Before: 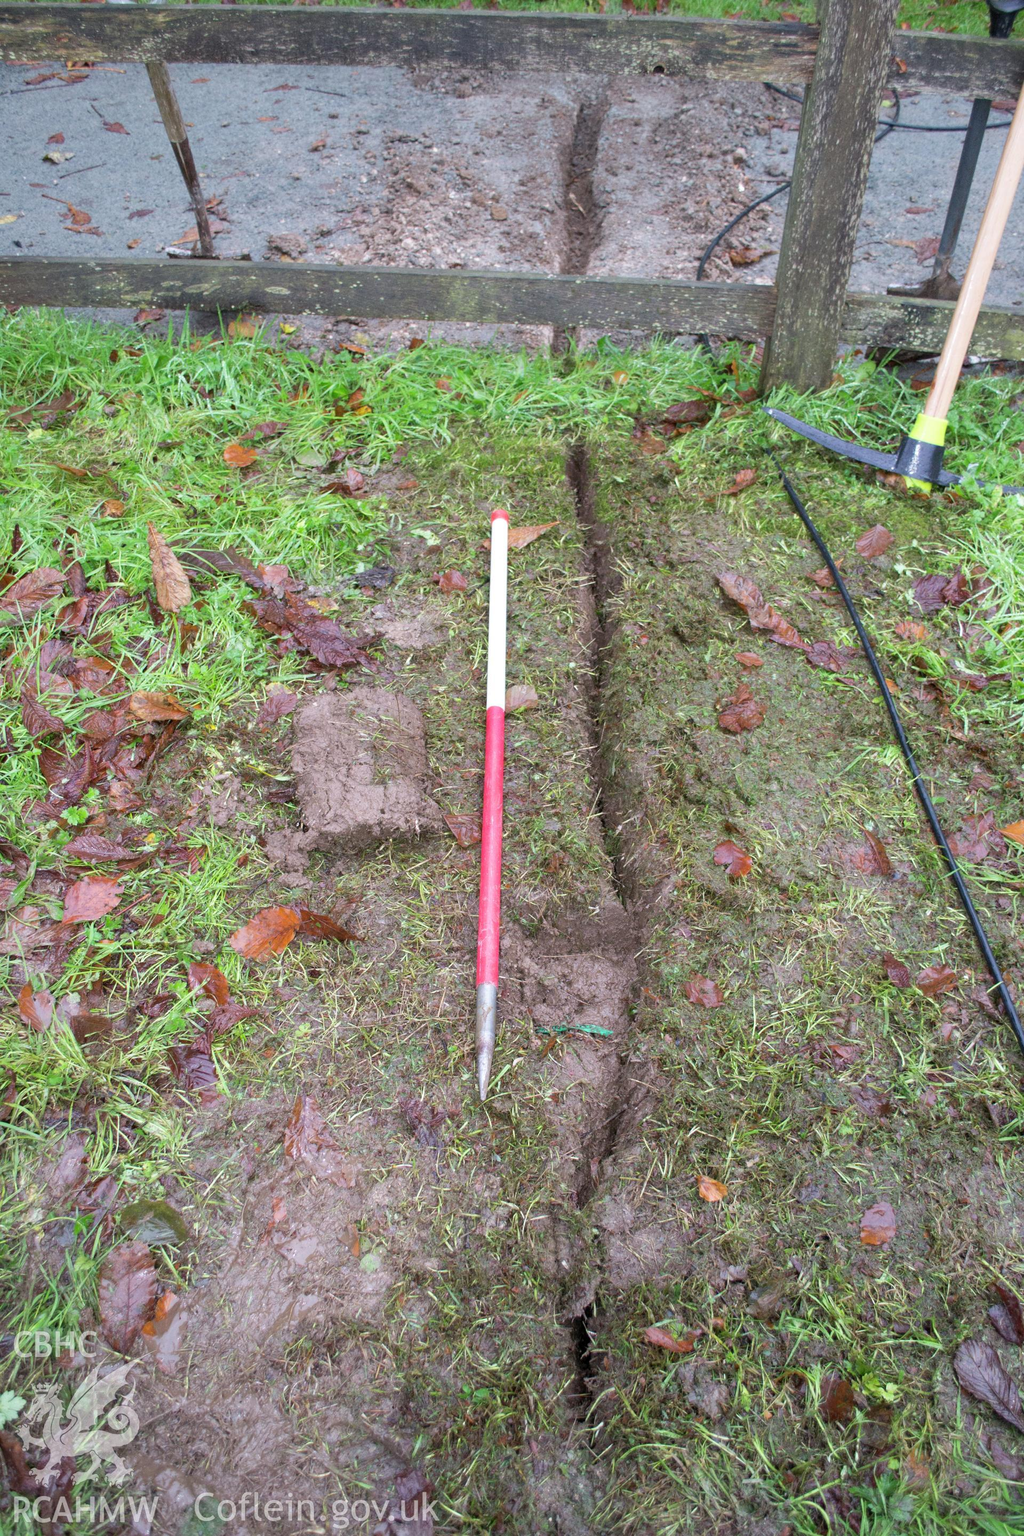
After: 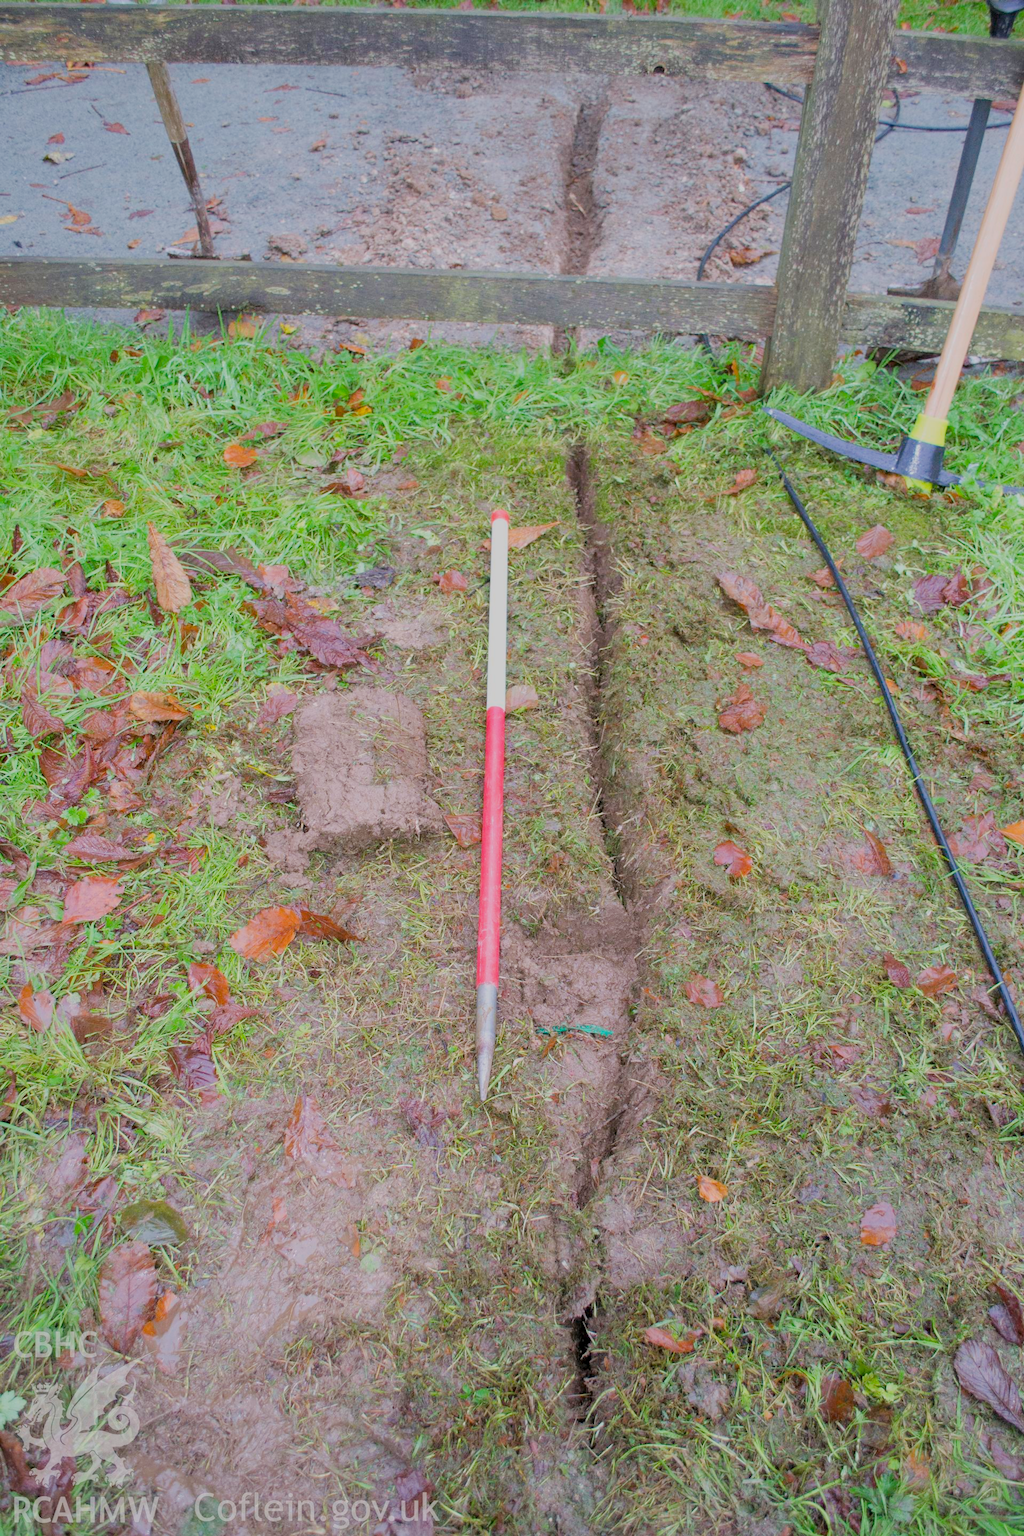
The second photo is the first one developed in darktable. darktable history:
color balance rgb: perceptual saturation grading › global saturation 0.511%, perceptual saturation grading › mid-tones 11.829%, global vibrance 23.972%, contrast -24.599%
exposure: black level correction 0.001, exposure 0.499 EV, compensate highlight preservation false
filmic rgb: black relative exposure -7.65 EV, white relative exposure 4.56 EV, hardness 3.61
